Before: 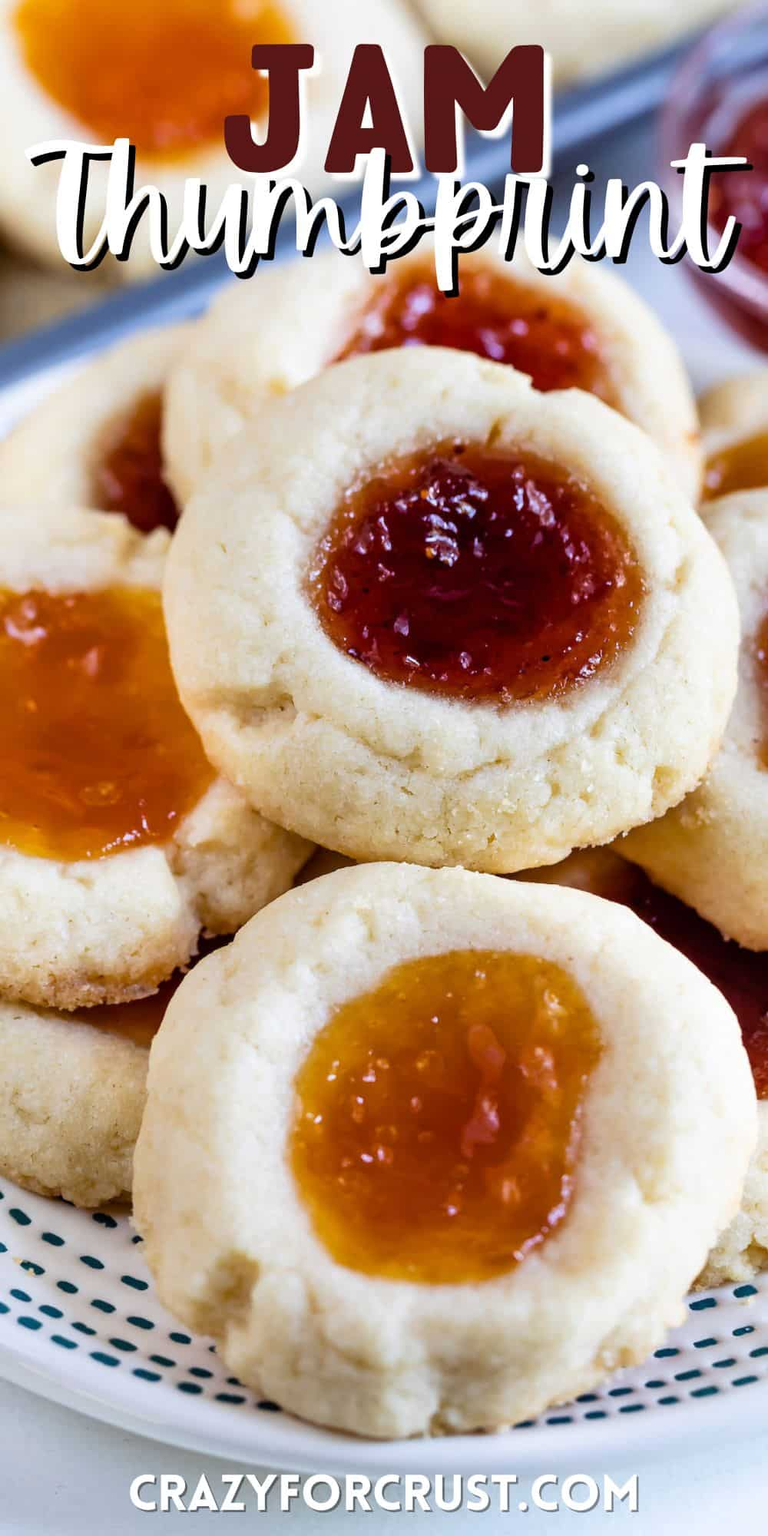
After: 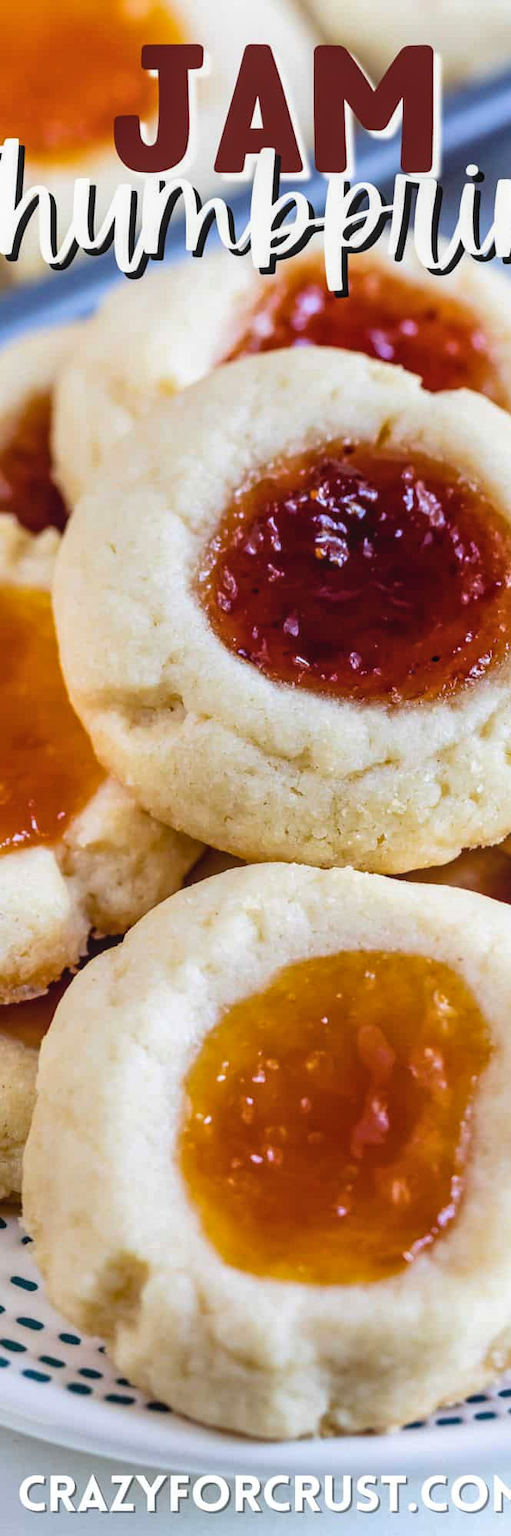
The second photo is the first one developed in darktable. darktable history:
local contrast: detail 110%
crop and rotate: left 14.485%, right 18.858%
color balance rgb: perceptual saturation grading › global saturation 0.116%, global vibrance 20%
